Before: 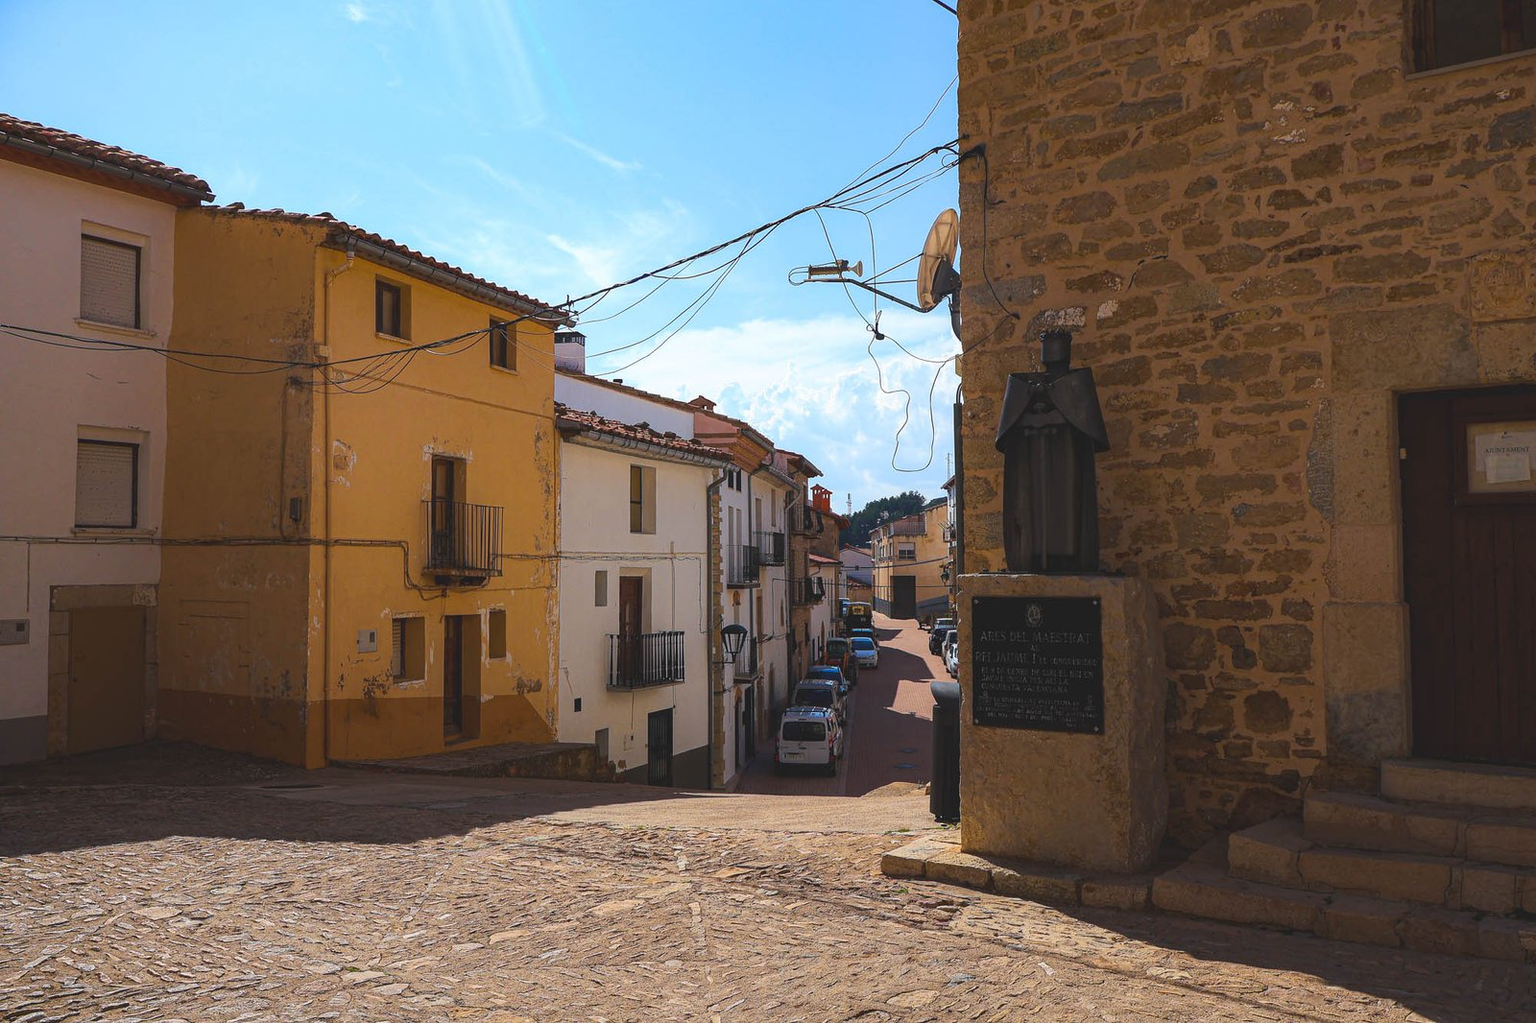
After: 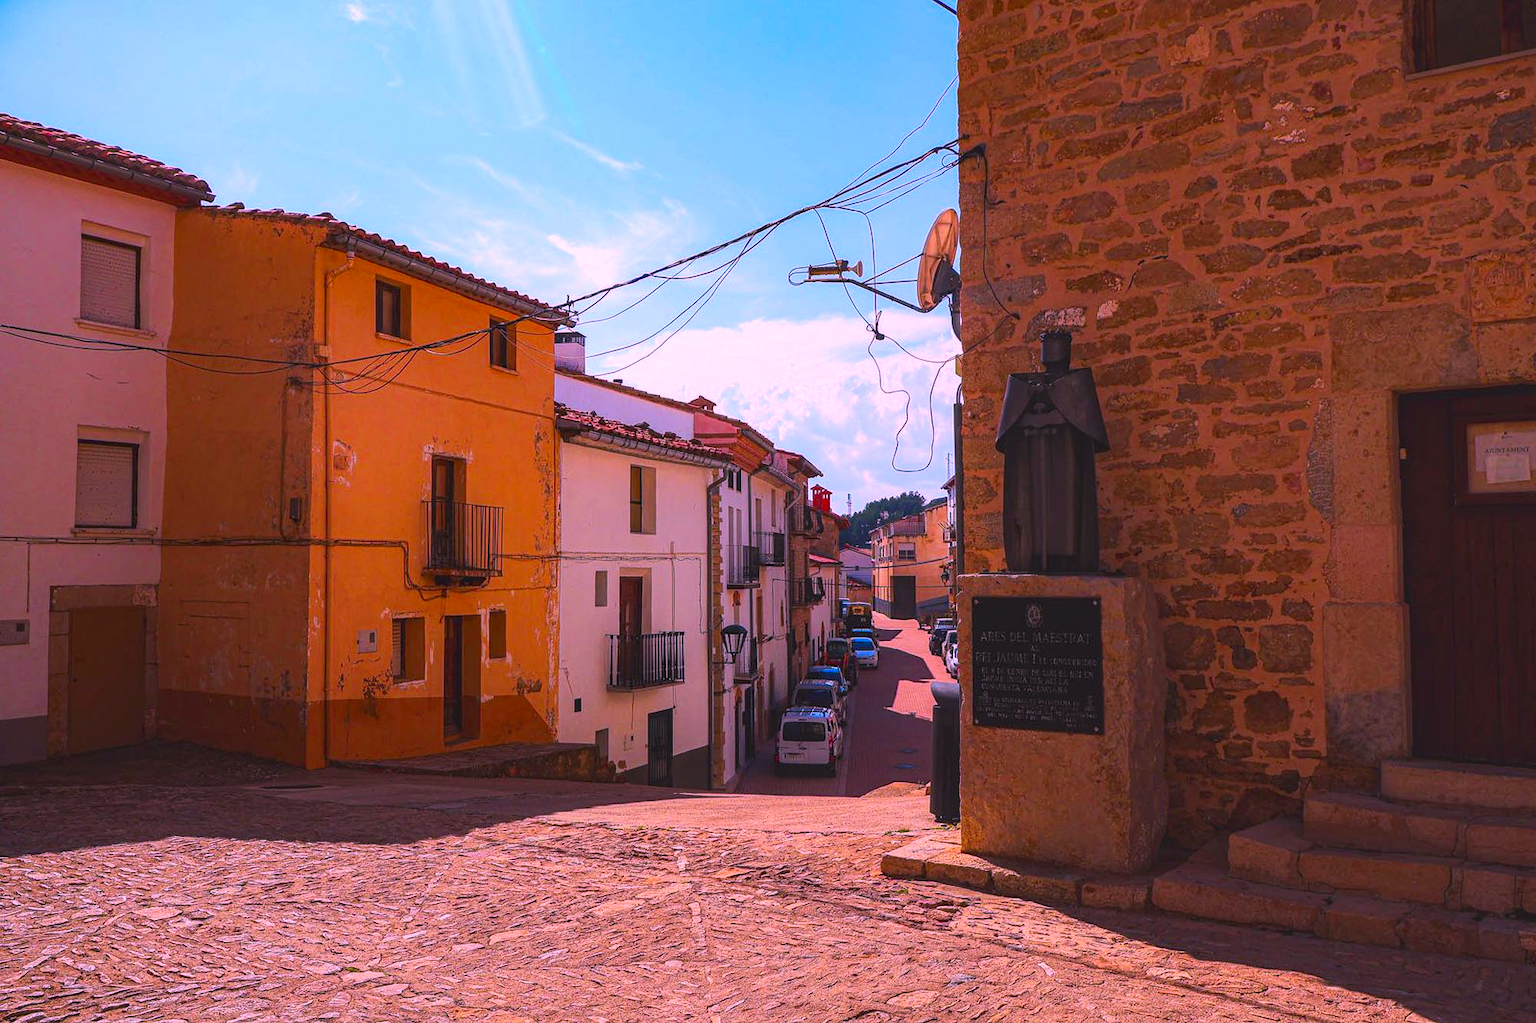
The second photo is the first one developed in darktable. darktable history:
color correction: highlights a* 19.5, highlights b* -11.53, saturation 1.69
local contrast: on, module defaults
